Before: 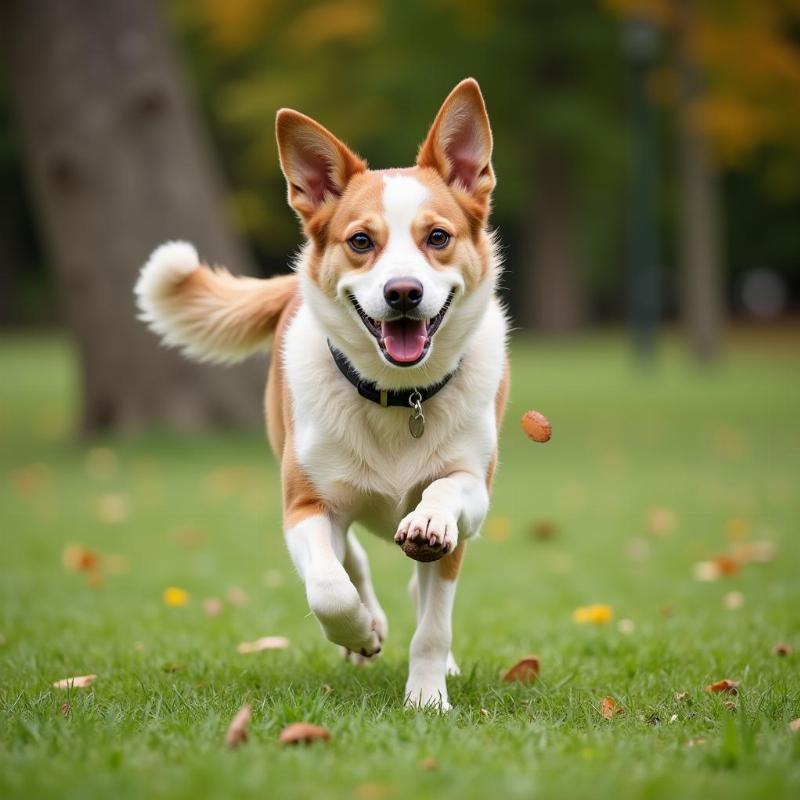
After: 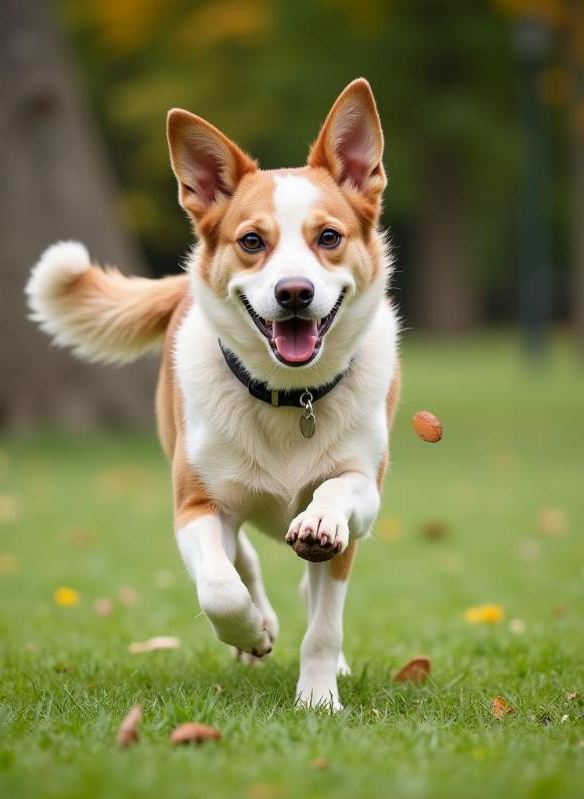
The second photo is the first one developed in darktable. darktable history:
vignetting: fall-off radius 61.05%, brightness -0.237, saturation 0.149, unbound false
crop: left 13.658%, top 0%, right 13.231%
